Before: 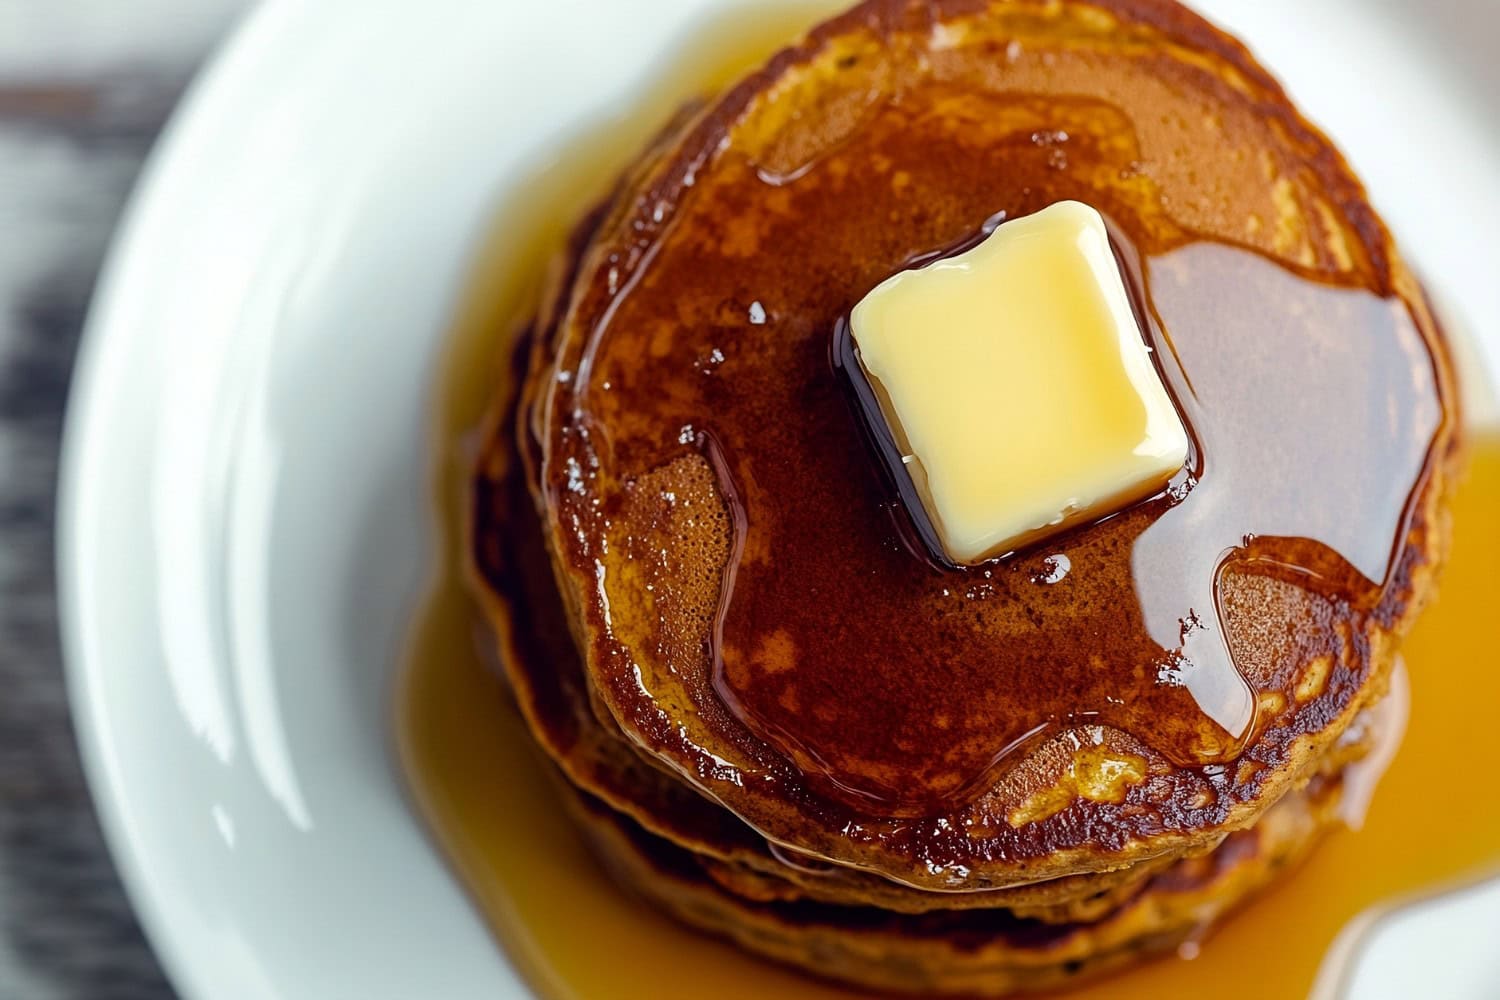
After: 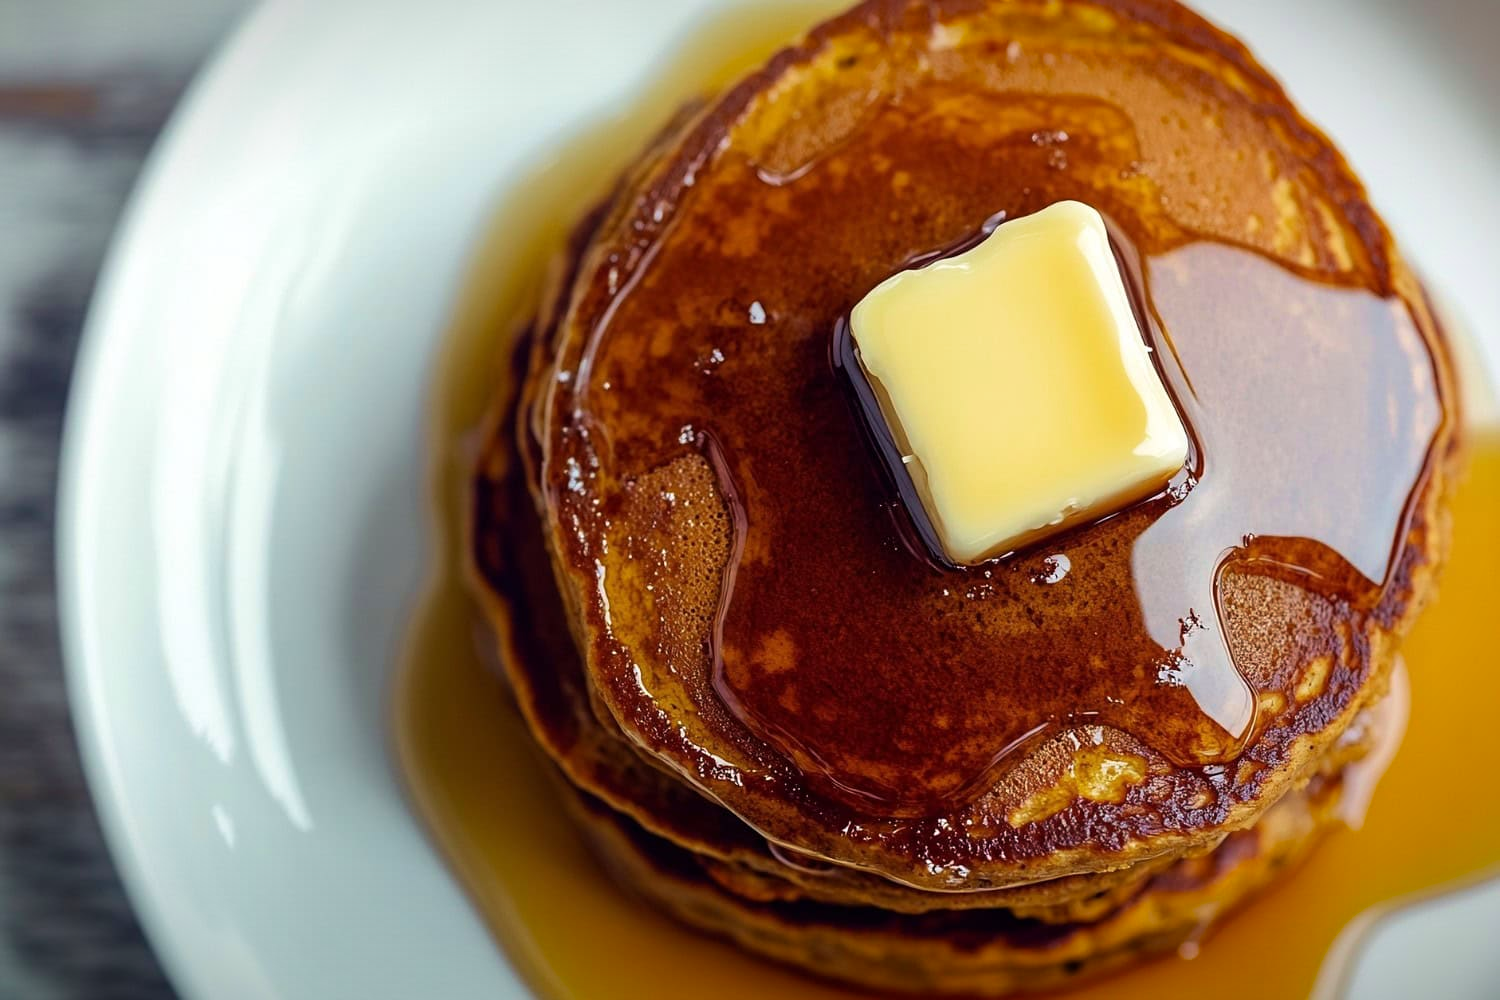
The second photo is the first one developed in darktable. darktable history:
vignetting: fall-off start 98.29%, fall-off radius 100%, brightness -1, saturation 0.5, width/height ratio 1.428
velvia: on, module defaults
